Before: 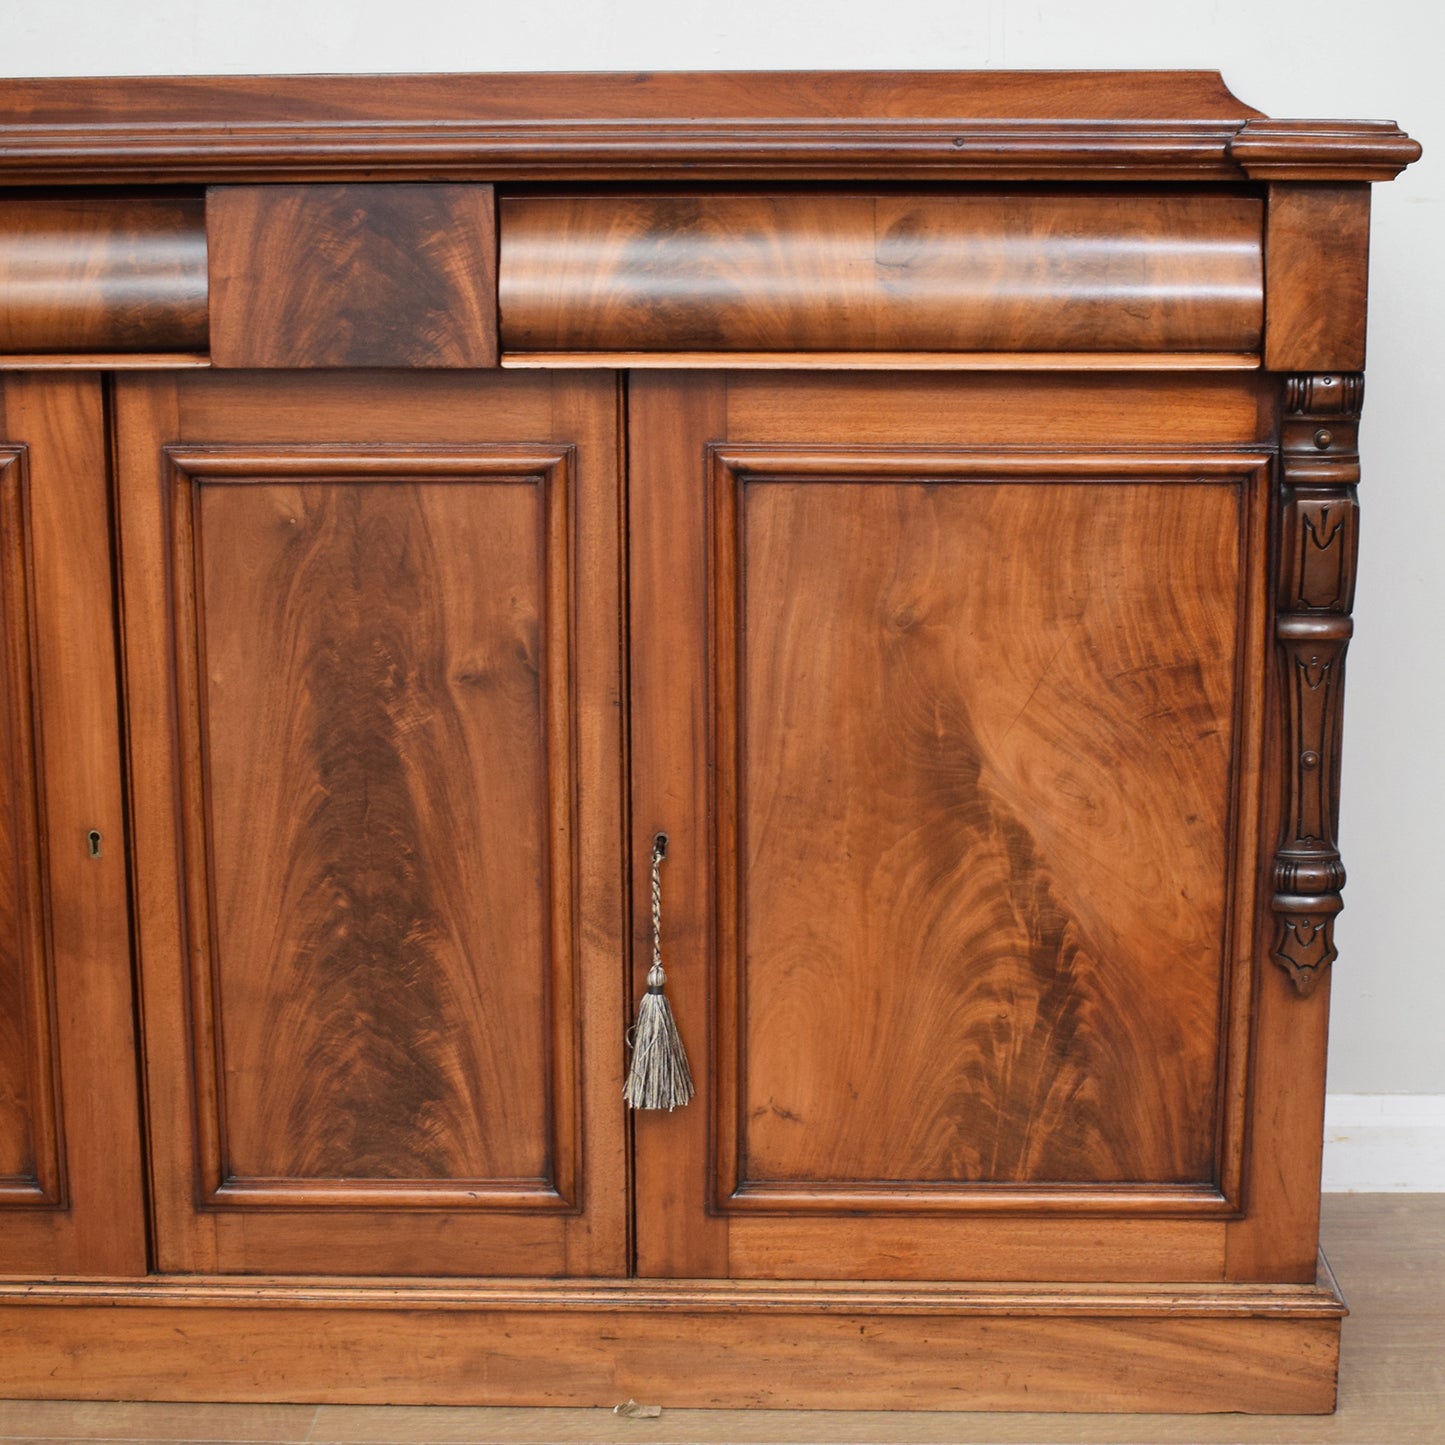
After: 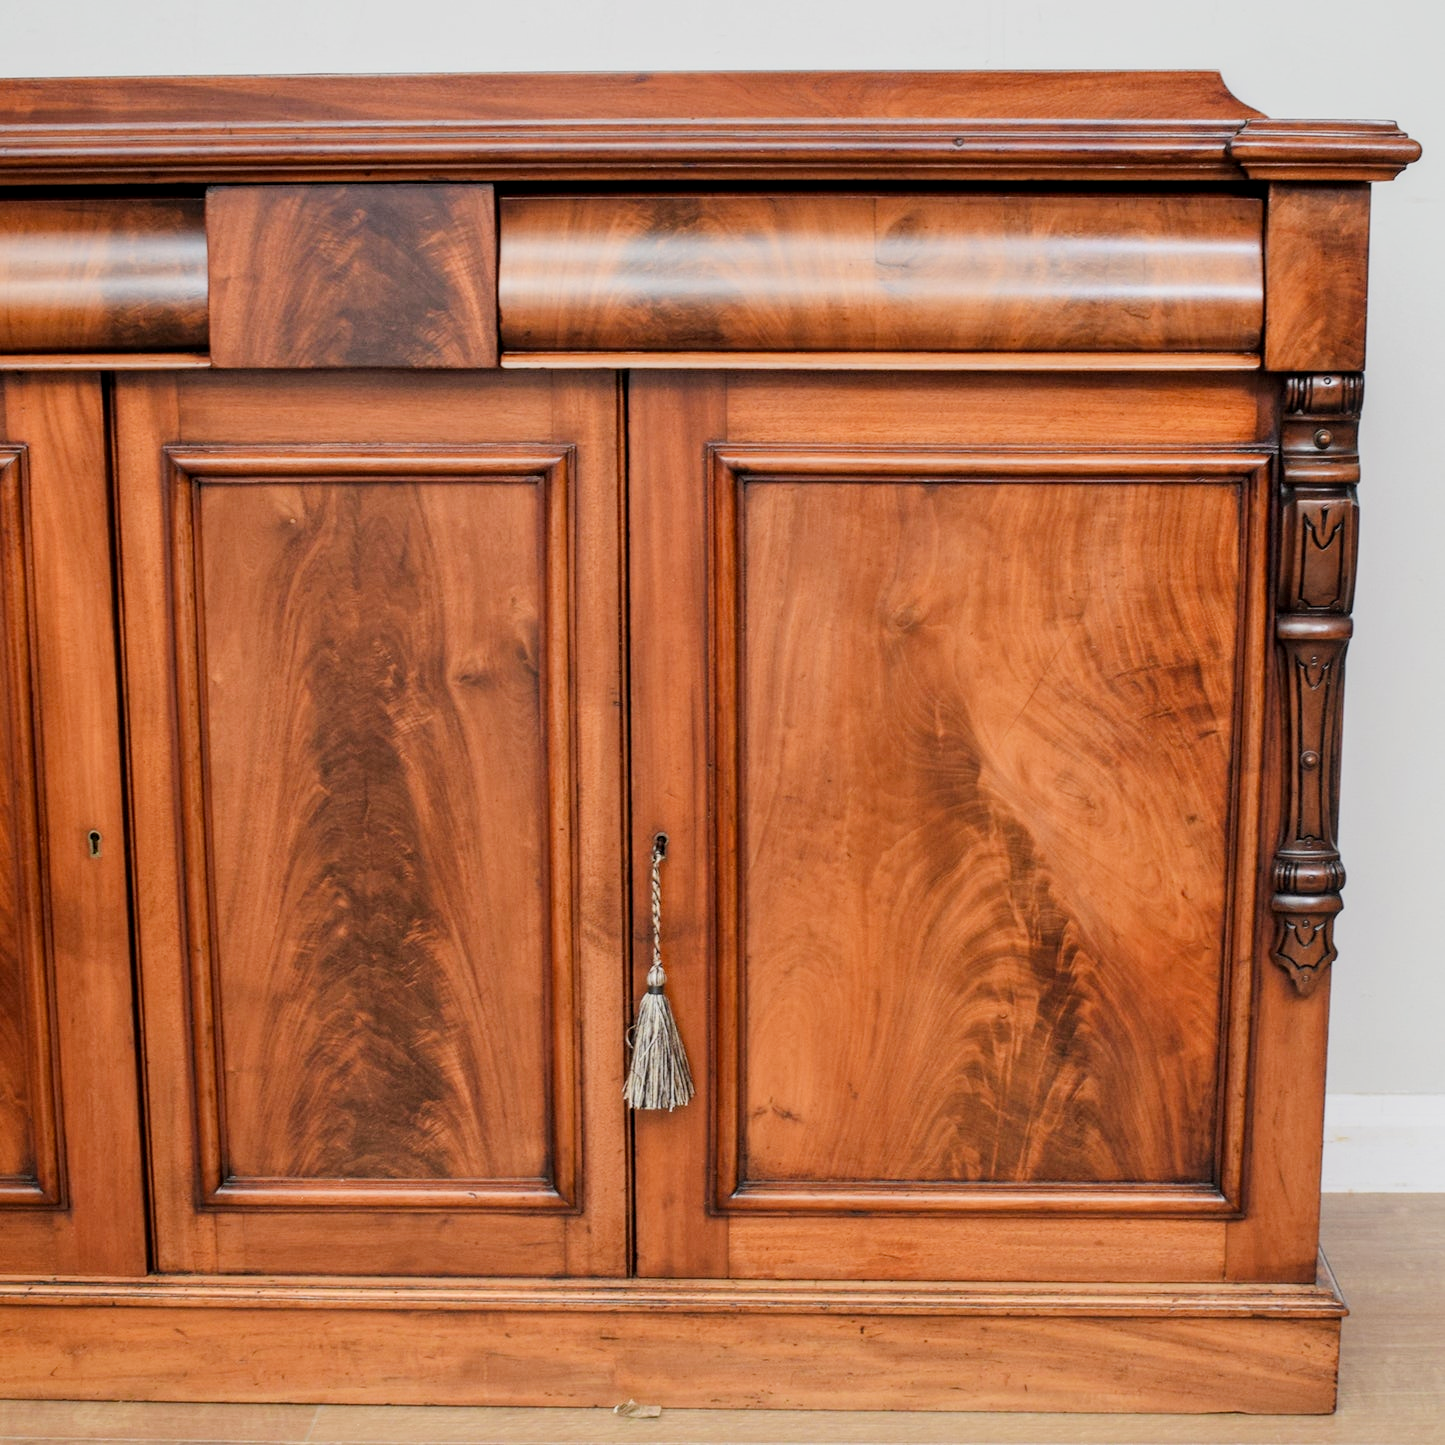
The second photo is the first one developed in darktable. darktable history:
local contrast: on, module defaults
filmic rgb: black relative exposure -7.65 EV, white relative exposure 4.56 EV, threshold 5.95 EV, hardness 3.61, enable highlight reconstruction true
exposure: exposure 0.56 EV, compensate highlight preservation false
contrast brightness saturation: saturation 0.132
